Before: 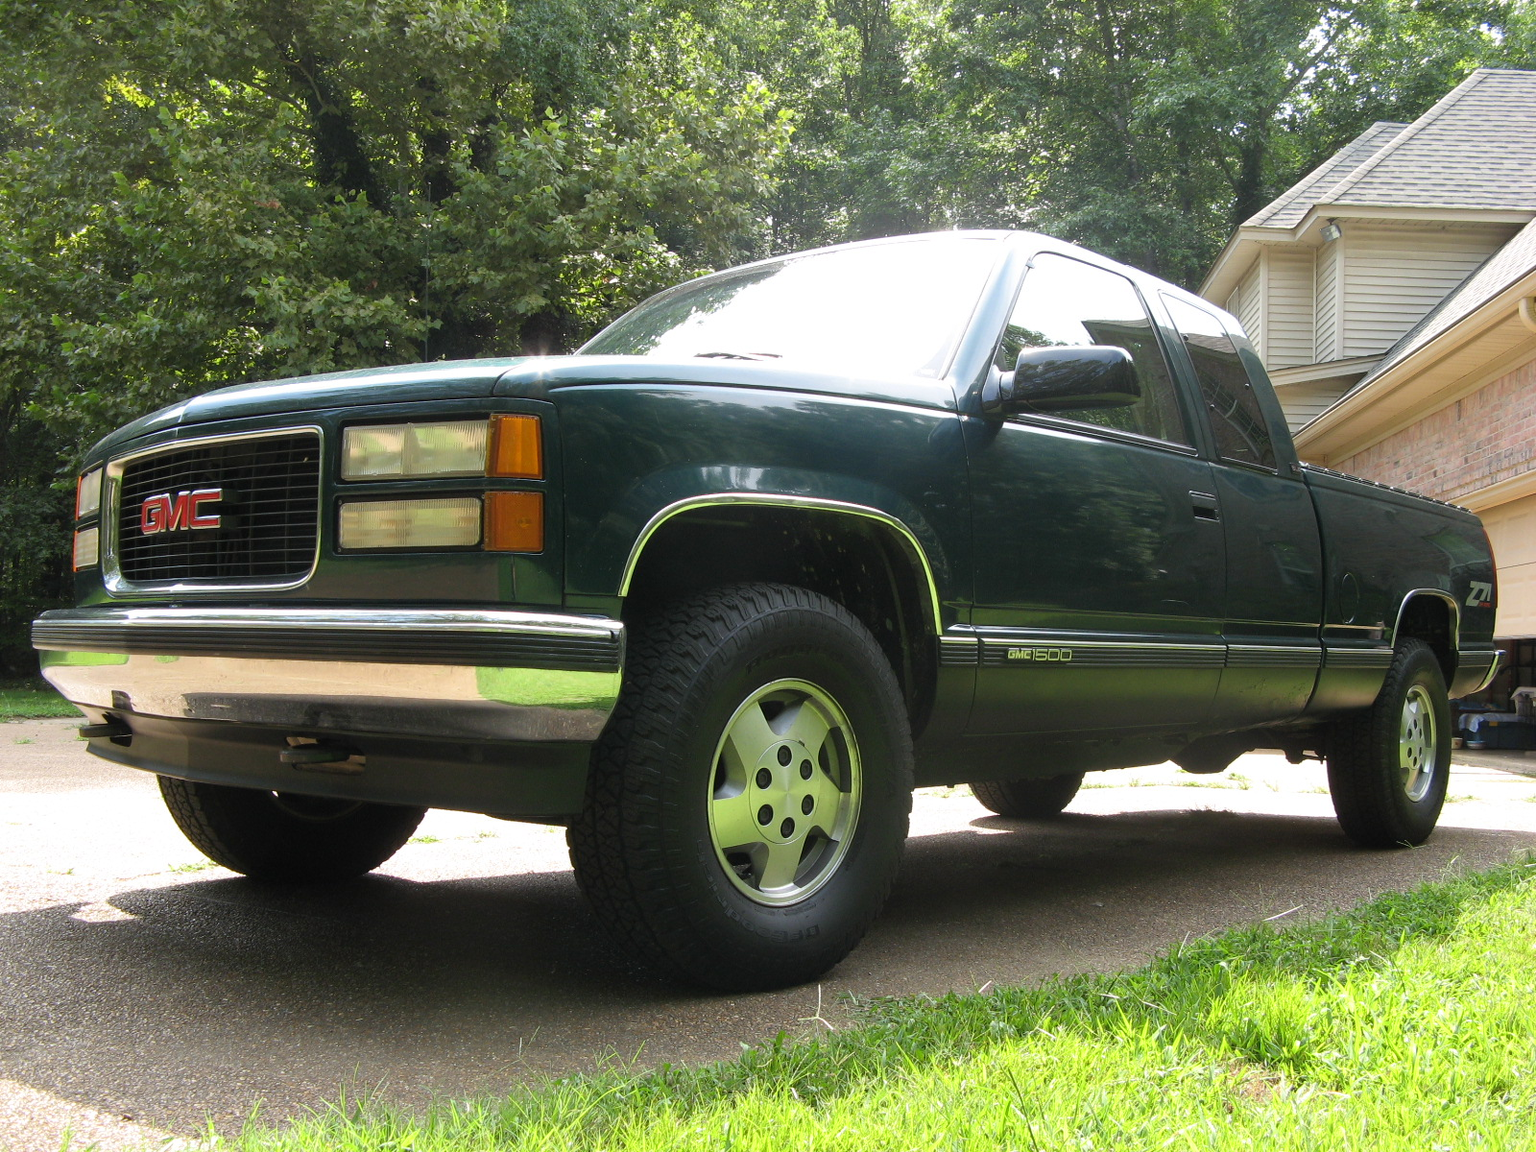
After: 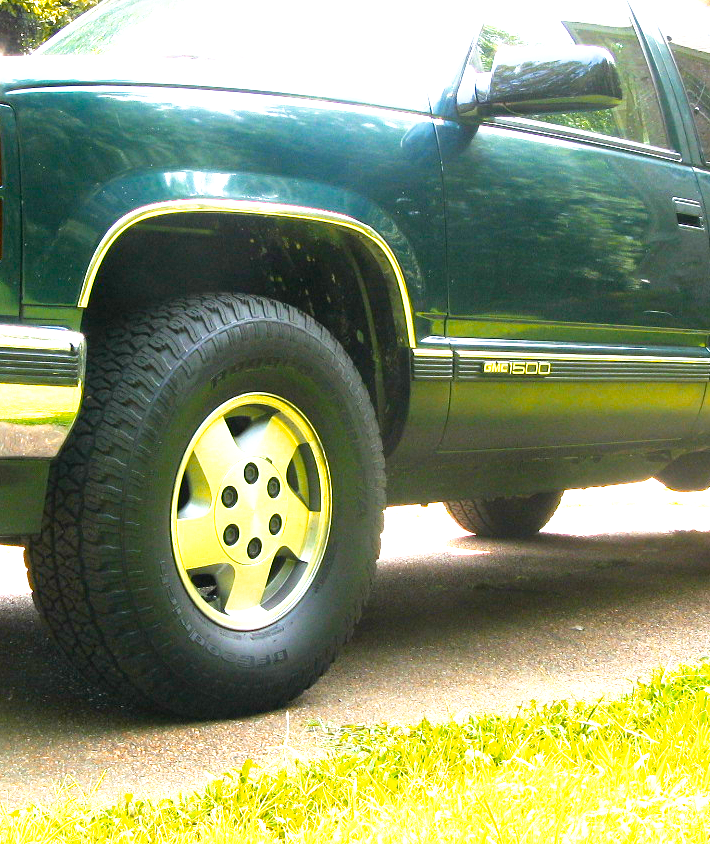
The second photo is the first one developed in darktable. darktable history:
exposure: black level correction 0.001, exposure 2 EV, compensate highlight preservation false
crop: left 35.432%, top 26.233%, right 20.145%, bottom 3.432%
color balance rgb: perceptual saturation grading › global saturation 25%, global vibrance 20%
shadows and highlights: shadows 25, highlights -25
tone equalizer: on, module defaults
color zones: curves: ch1 [(0, 0.455) (0.063, 0.455) (0.286, 0.495) (0.429, 0.5) (0.571, 0.5) (0.714, 0.5) (0.857, 0.5) (1, 0.455)]; ch2 [(0, 0.532) (0.063, 0.521) (0.233, 0.447) (0.429, 0.489) (0.571, 0.5) (0.714, 0.5) (0.857, 0.5) (1, 0.532)]
tone curve: curves: ch0 [(0, 0) (0.003, 0.001) (0.011, 0.005) (0.025, 0.011) (0.044, 0.02) (0.069, 0.031) (0.1, 0.045) (0.136, 0.078) (0.177, 0.124) (0.224, 0.18) (0.277, 0.245) (0.335, 0.315) (0.399, 0.393) (0.468, 0.477) (0.543, 0.569) (0.623, 0.666) (0.709, 0.771) (0.801, 0.871) (0.898, 0.965) (1, 1)], preserve colors none
